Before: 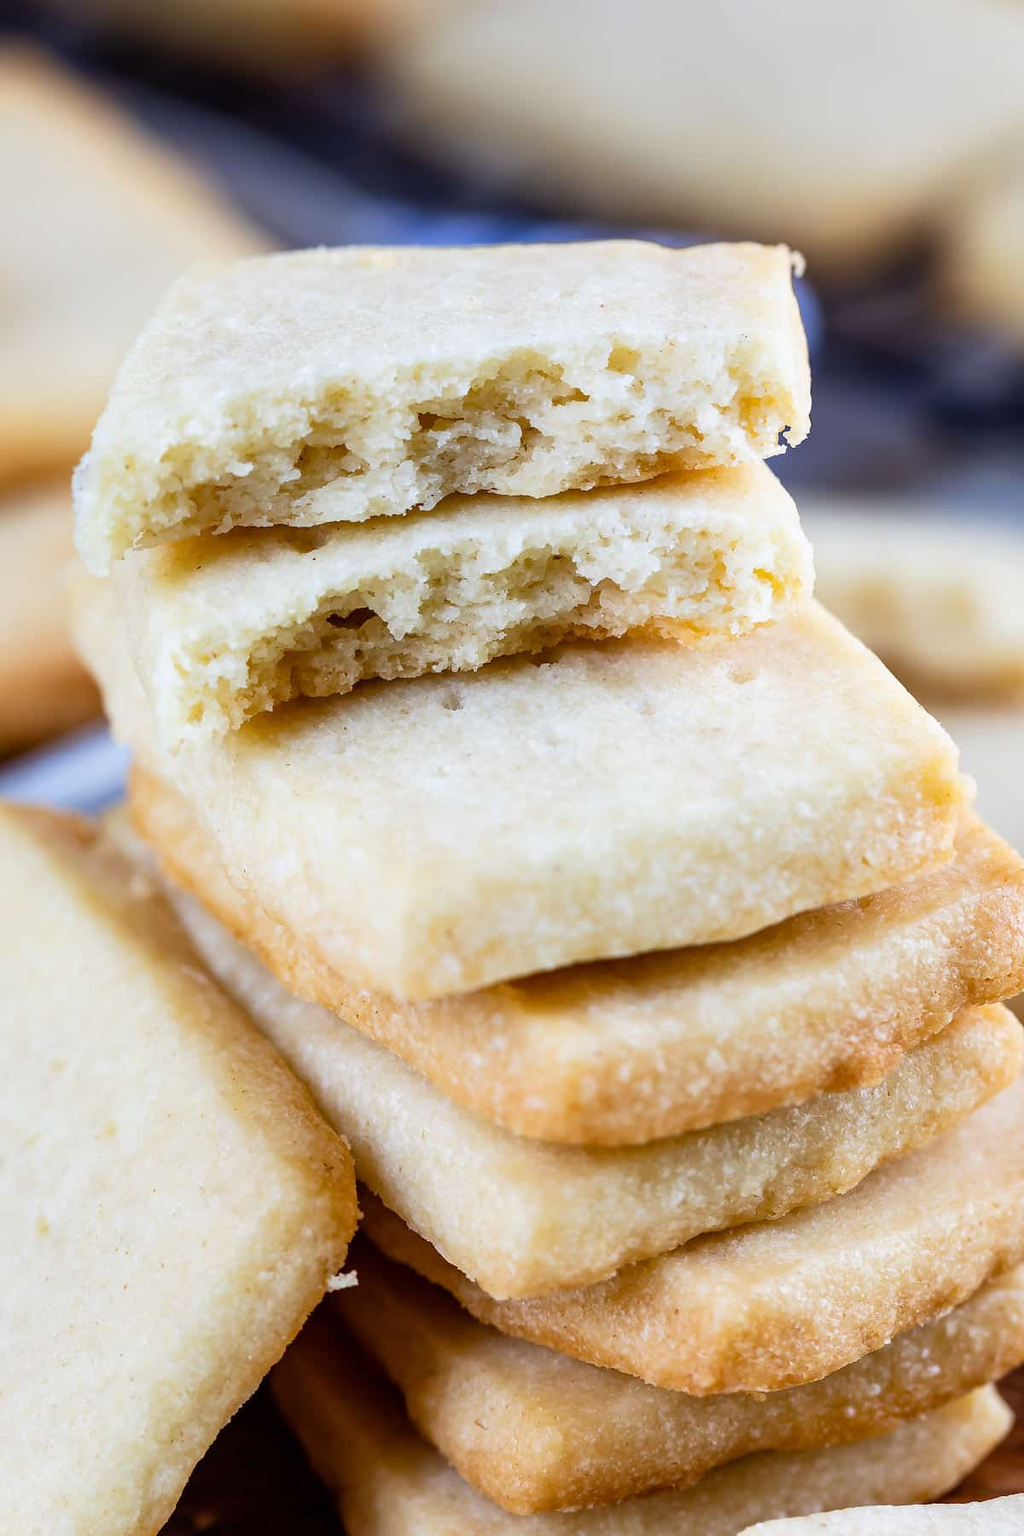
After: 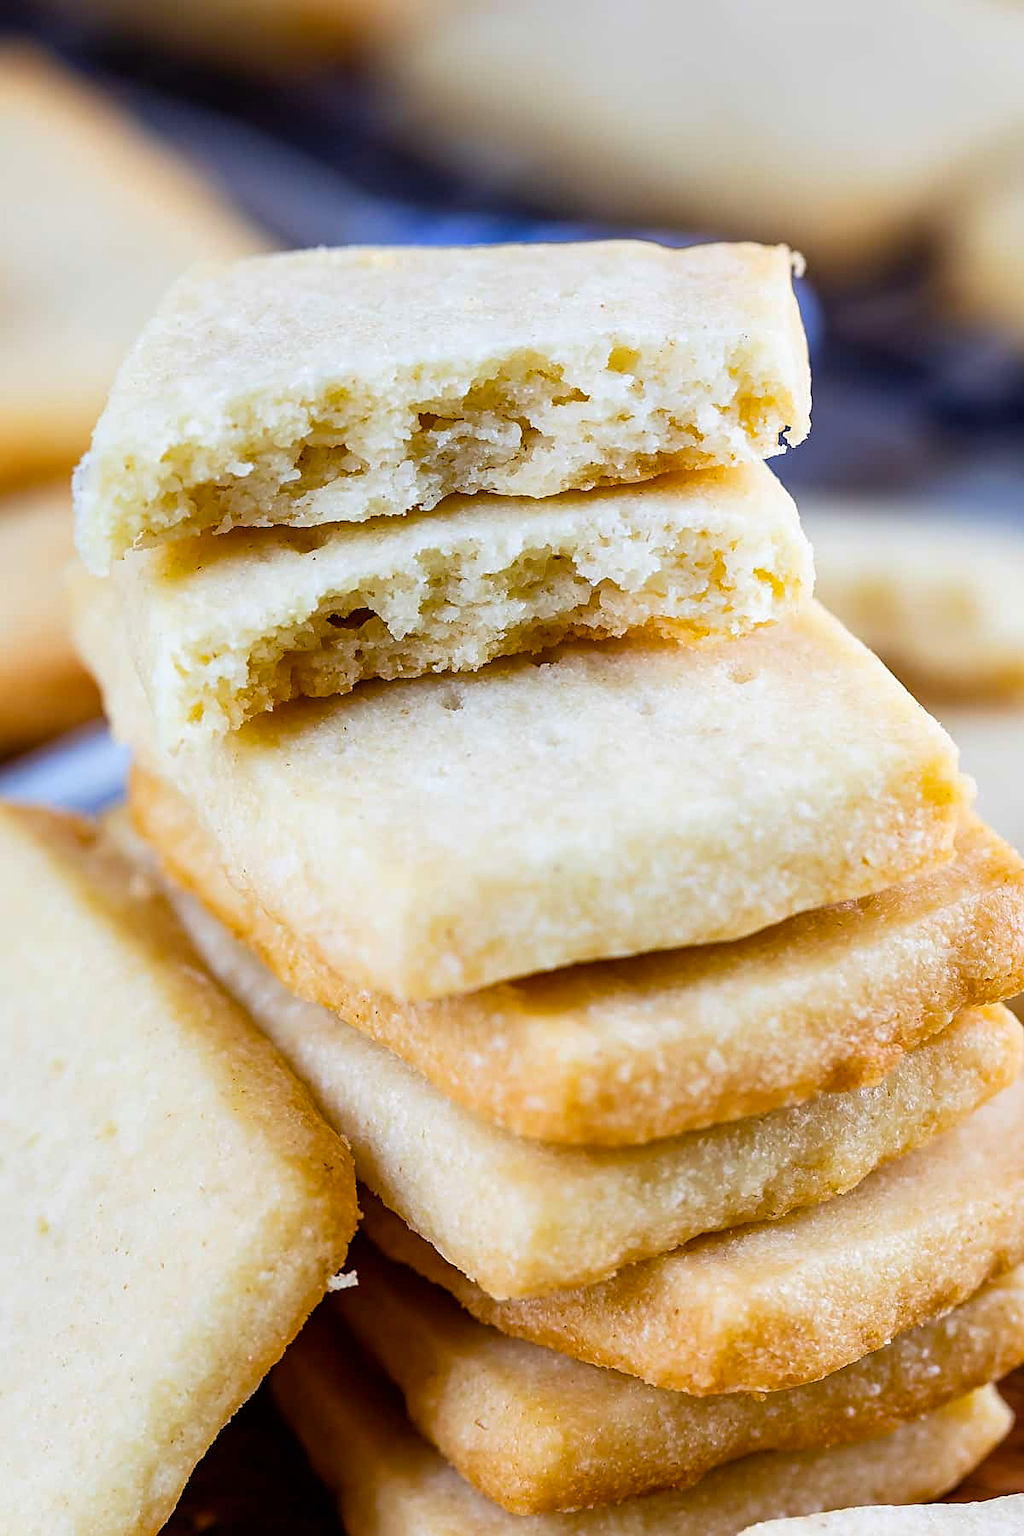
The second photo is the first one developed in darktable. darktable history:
sharpen: on, module defaults
color balance rgb: perceptual saturation grading › global saturation 25.805%
